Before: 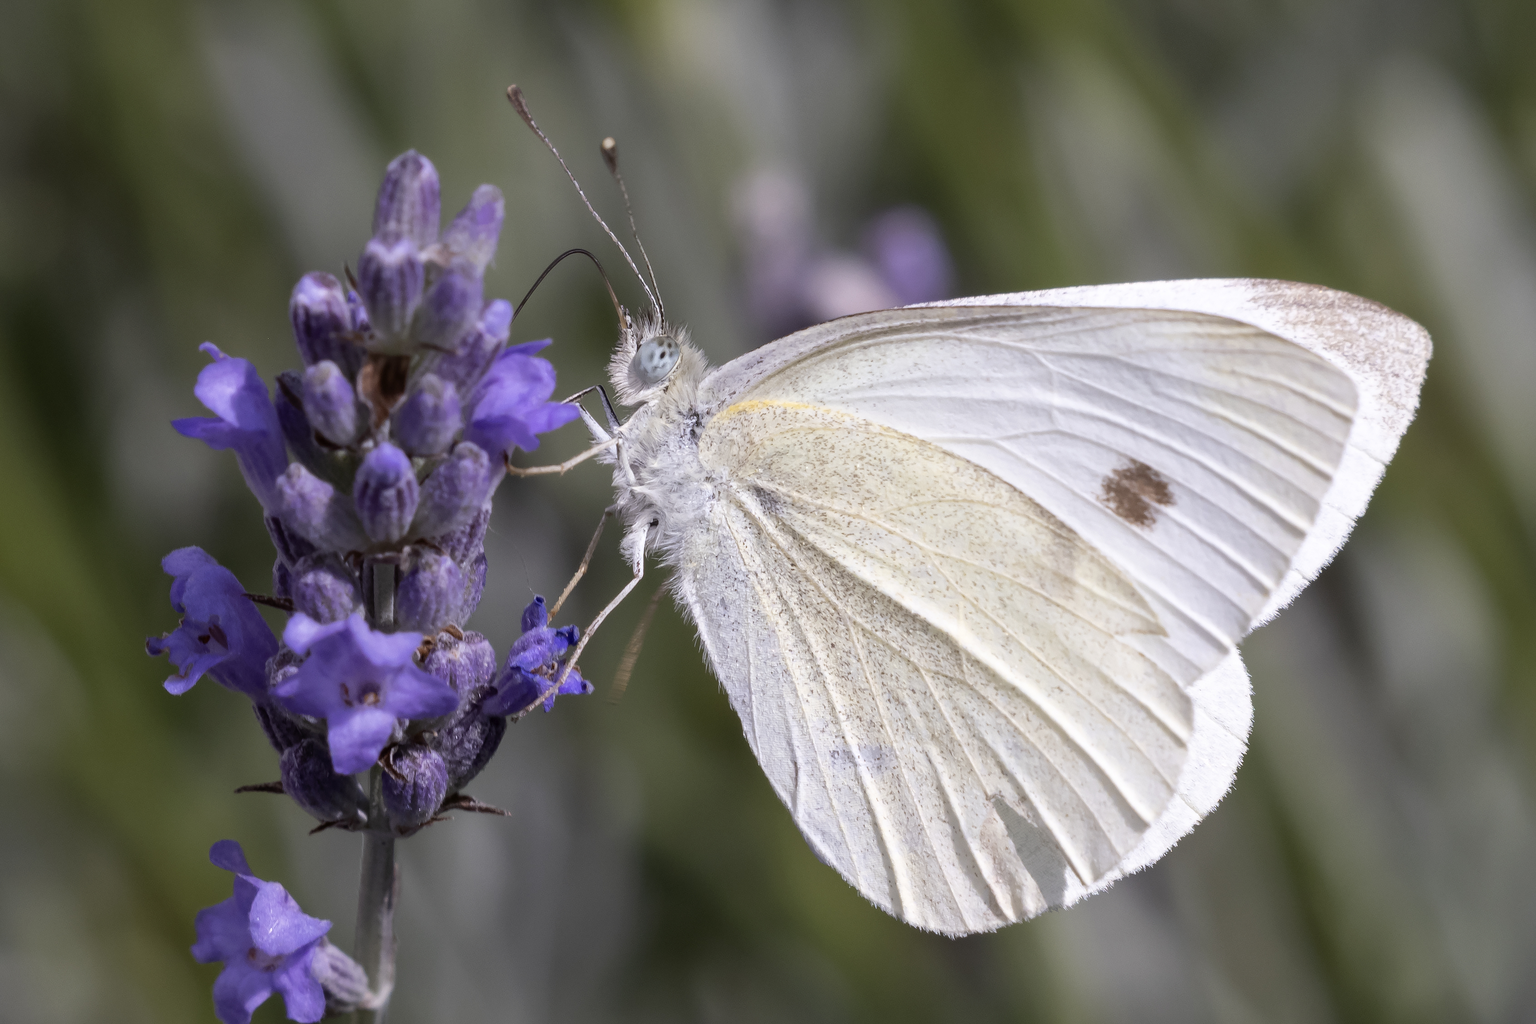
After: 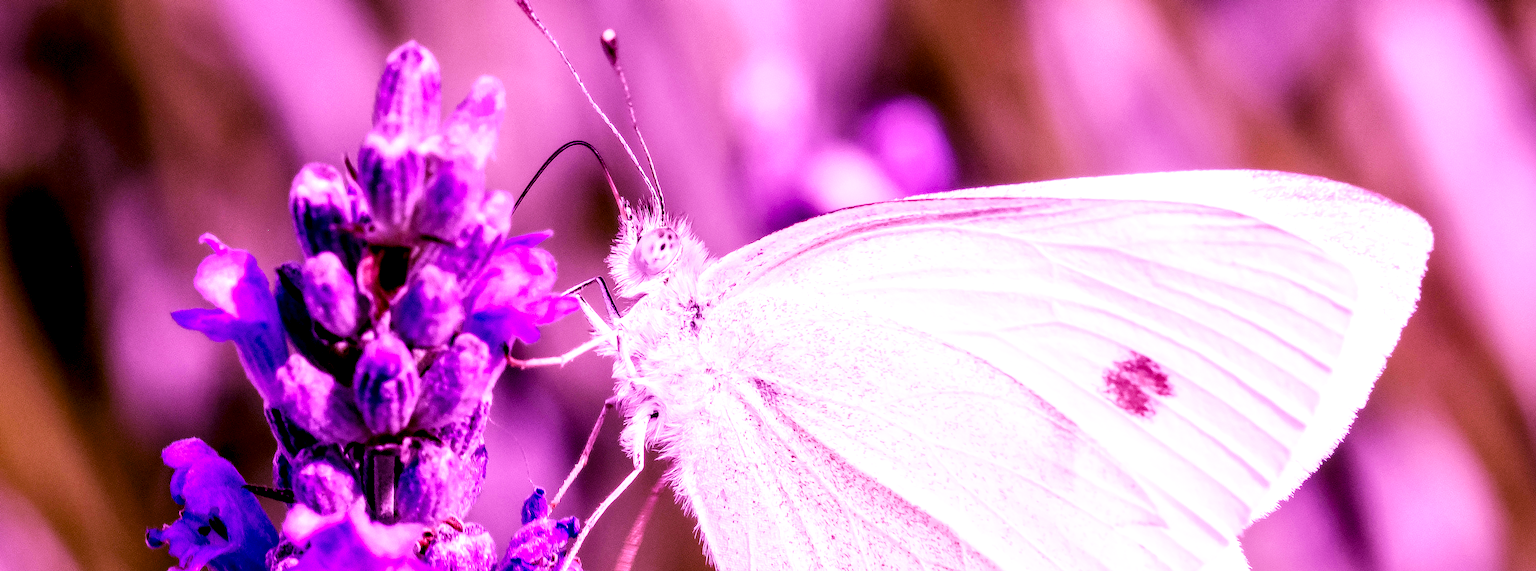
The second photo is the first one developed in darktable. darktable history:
exposure: black level correction 0.009, exposure 0.111 EV, compensate highlight preservation false
crop and rotate: top 10.6%, bottom 33.53%
local contrast: detail 150%
color calibration: illuminant custom, x 0.262, y 0.52, temperature 7037.14 K
base curve: curves: ch0 [(0, 0) (0.007, 0.004) (0.027, 0.03) (0.046, 0.07) (0.207, 0.54) (0.442, 0.872) (0.673, 0.972) (1, 1)], preserve colors none
